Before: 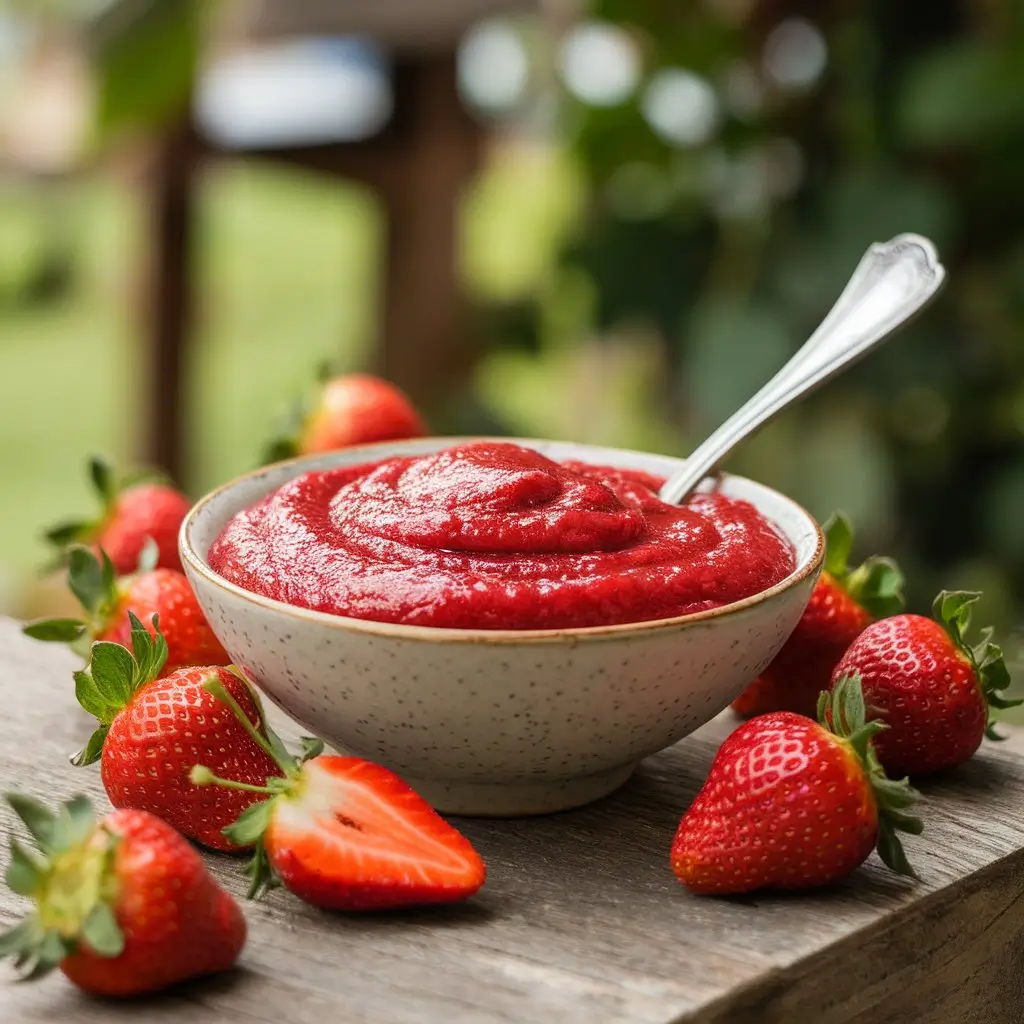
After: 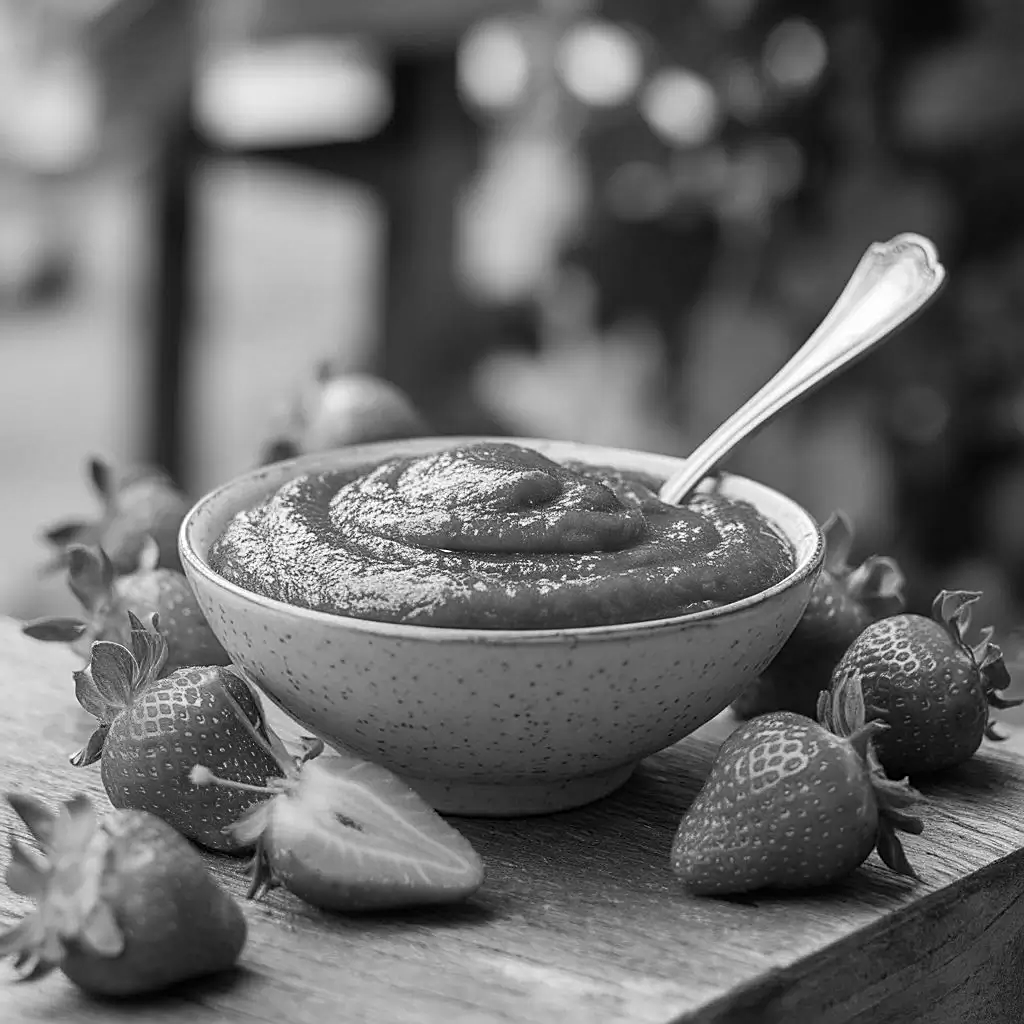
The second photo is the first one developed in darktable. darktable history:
monochrome: a -3.63, b -0.465
sharpen: on, module defaults
